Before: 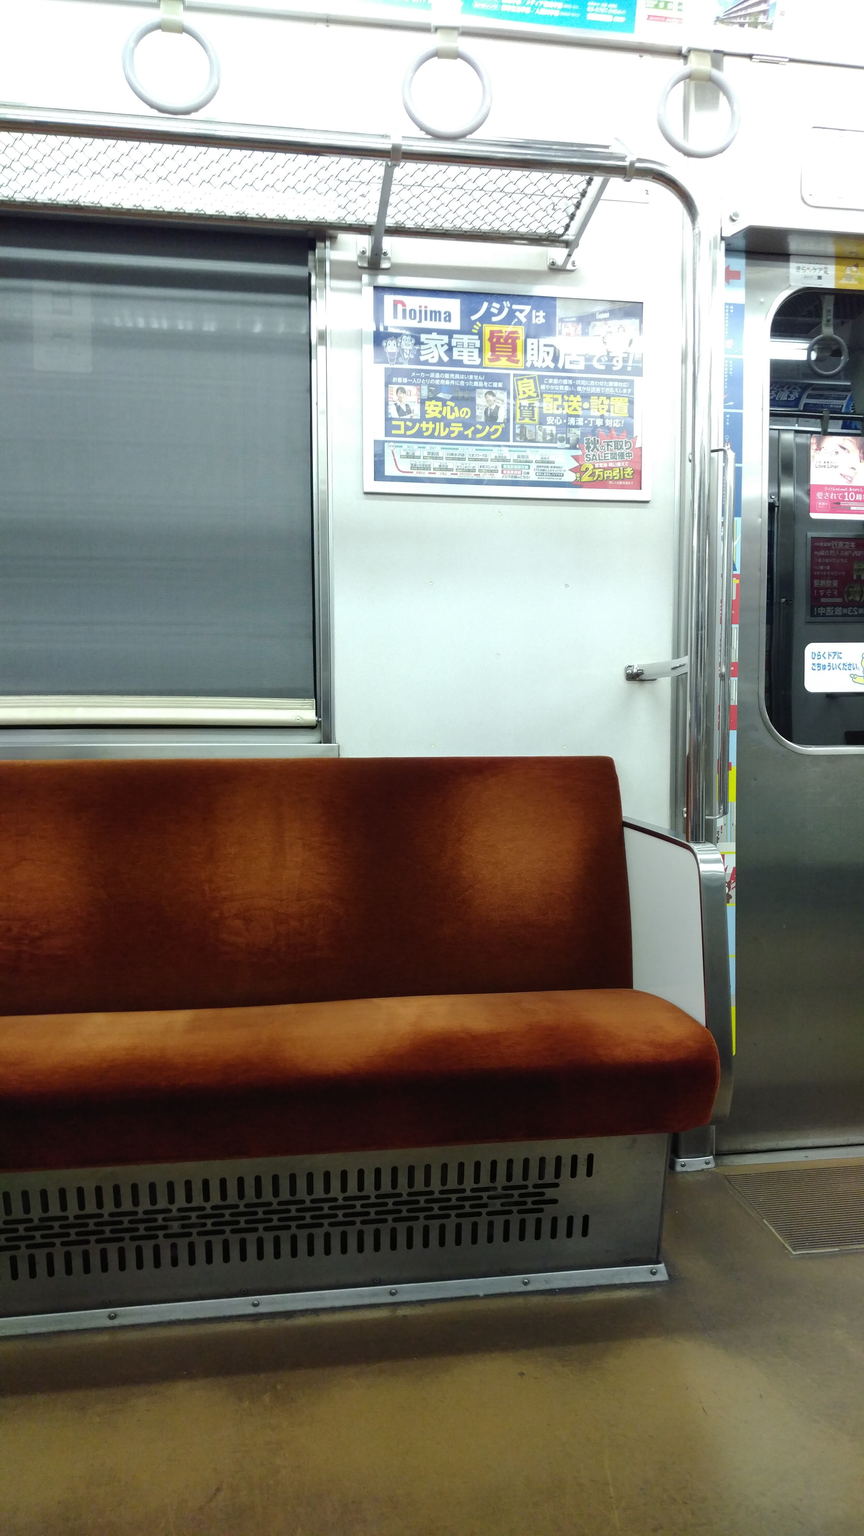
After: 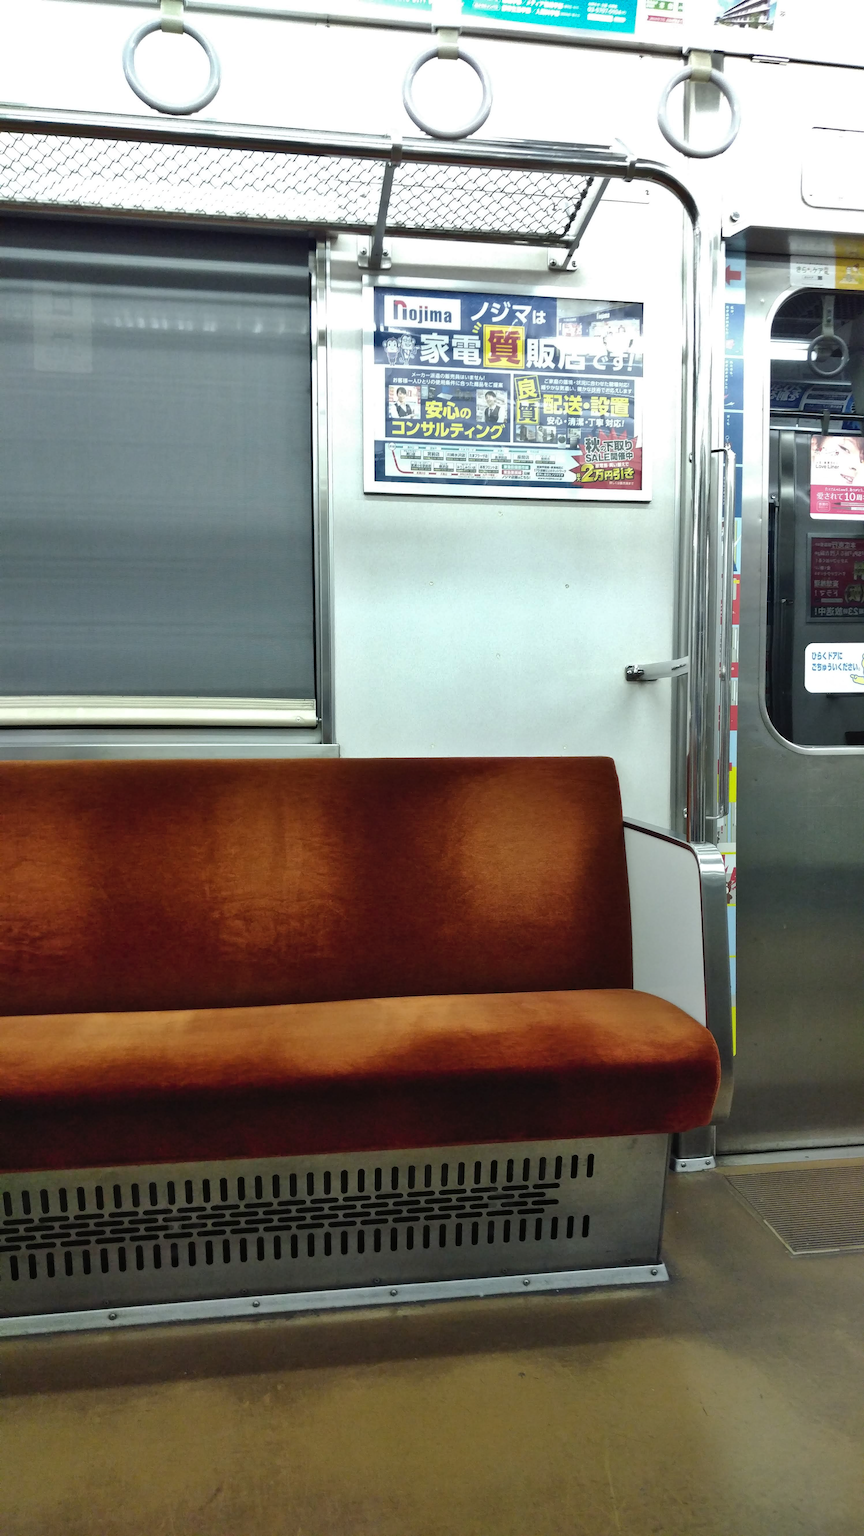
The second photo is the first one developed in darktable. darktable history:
shadows and highlights: soften with gaussian
tone equalizer: on, module defaults
base curve: curves: ch0 [(0, 0) (0.303, 0.277) (1, 1)]
